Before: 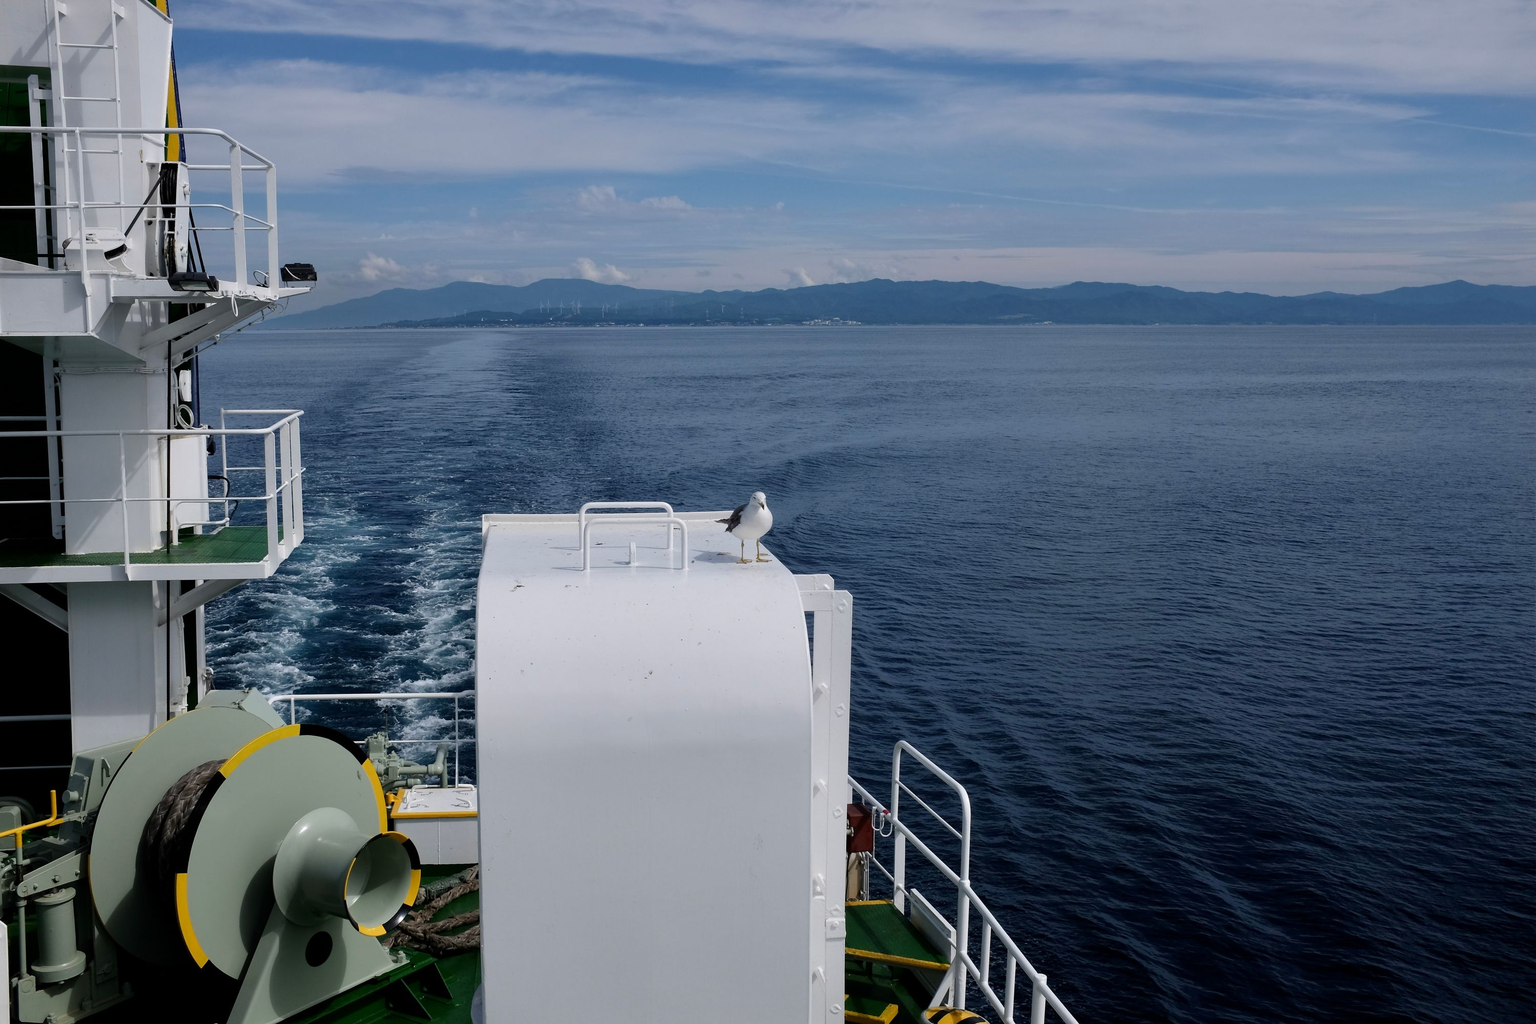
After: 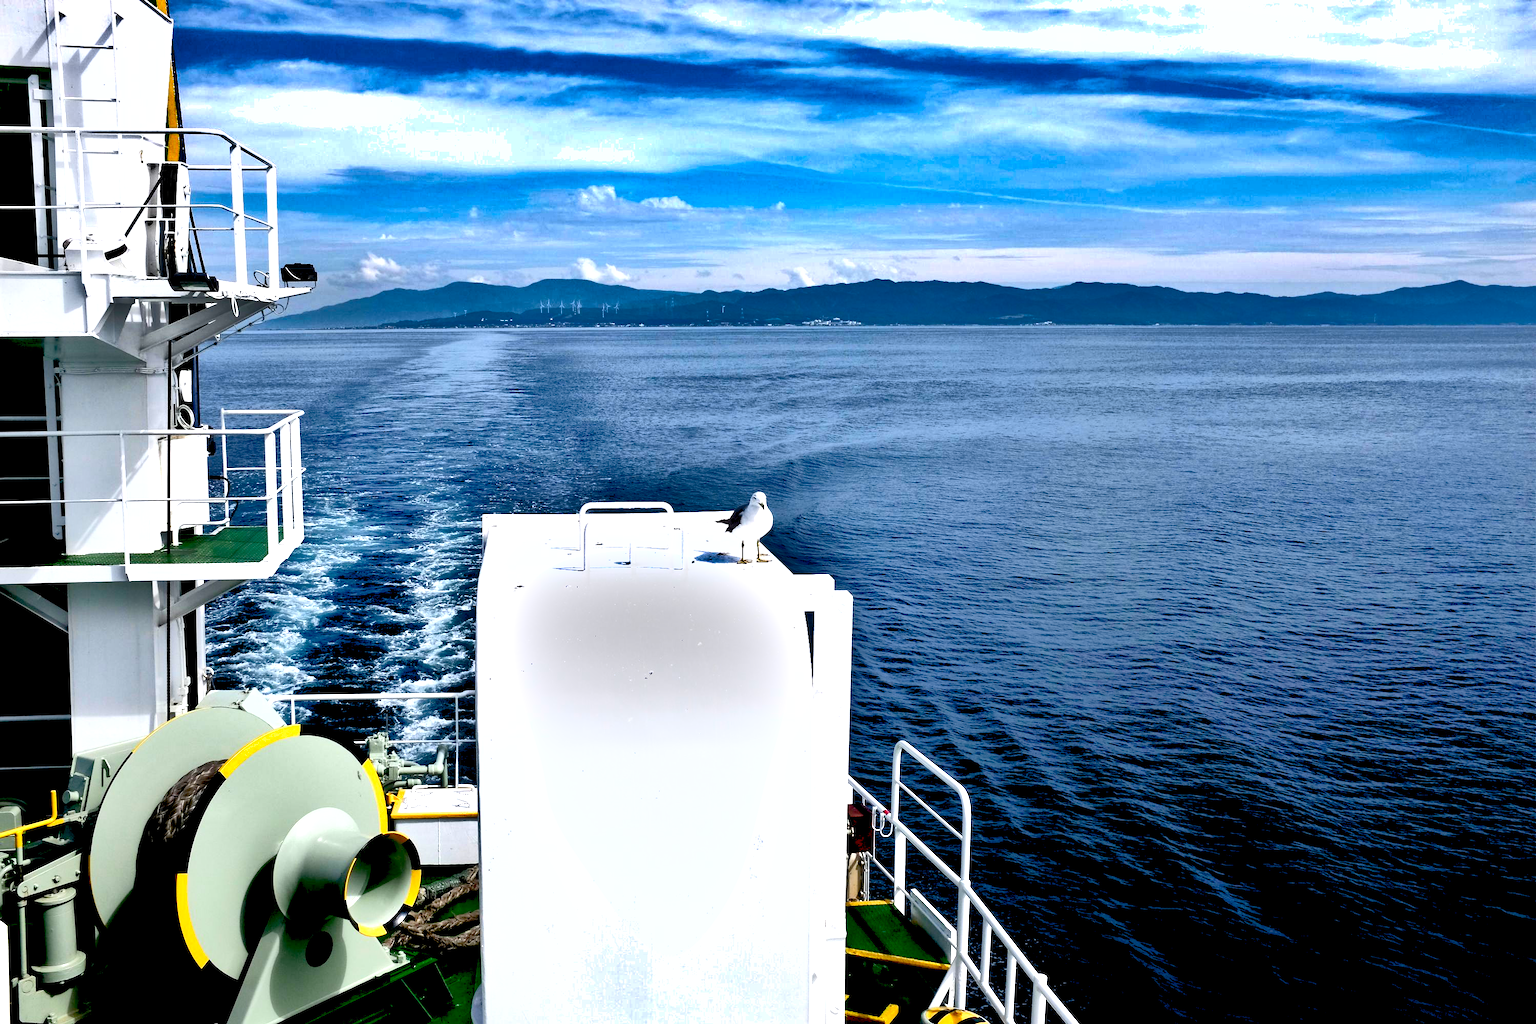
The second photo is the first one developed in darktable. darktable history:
exposure: black level correction 0.014, exposure 1.774 EV, compensate exposure bias true, compensate highlight preservation false
shadows and highlights: shadows 20.89, highlights -81.27, soften with gaussian
tone curve: curves: ch0 [(0.013, 0) (0.061, 0.068) (0.239, 0.256) (0.502, 0.505) (0.683, 0.676) (0.761, 0.773) (0.858, 0.858) (0.987, 0.945)]; ch1 [(0, 0) (0.172, 0.123) (0.304, 0.288) (0.414, 0.44) (0.472, 0.473) (0.502, 0.508) (0.521, 0.528) (0.583, 0.595) (0.654, 0.673) (0.728, 0.761) (1, 1)]; ch2 [(0, 0) (0.411, 0.424) (0.485, 0.476) (0.502, 0.502) (0.553, 0.557) (0.57, 0.576) (1, 1)], color space Lab, linked channels, preserve colors none
